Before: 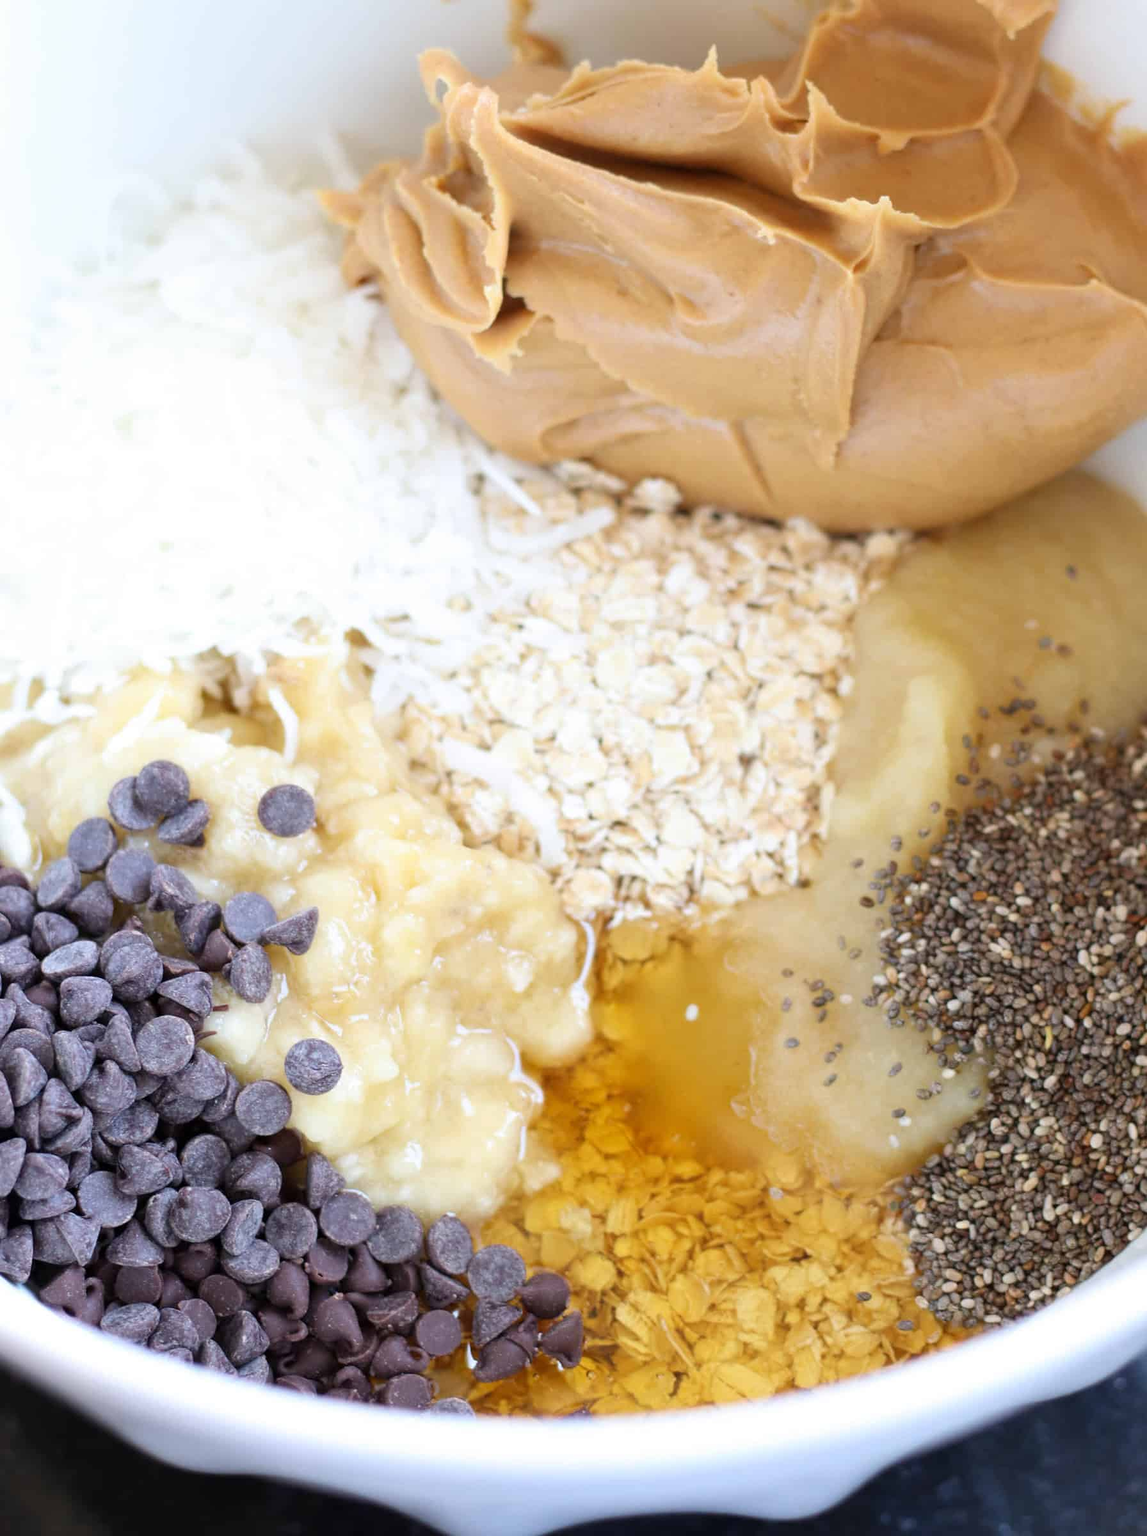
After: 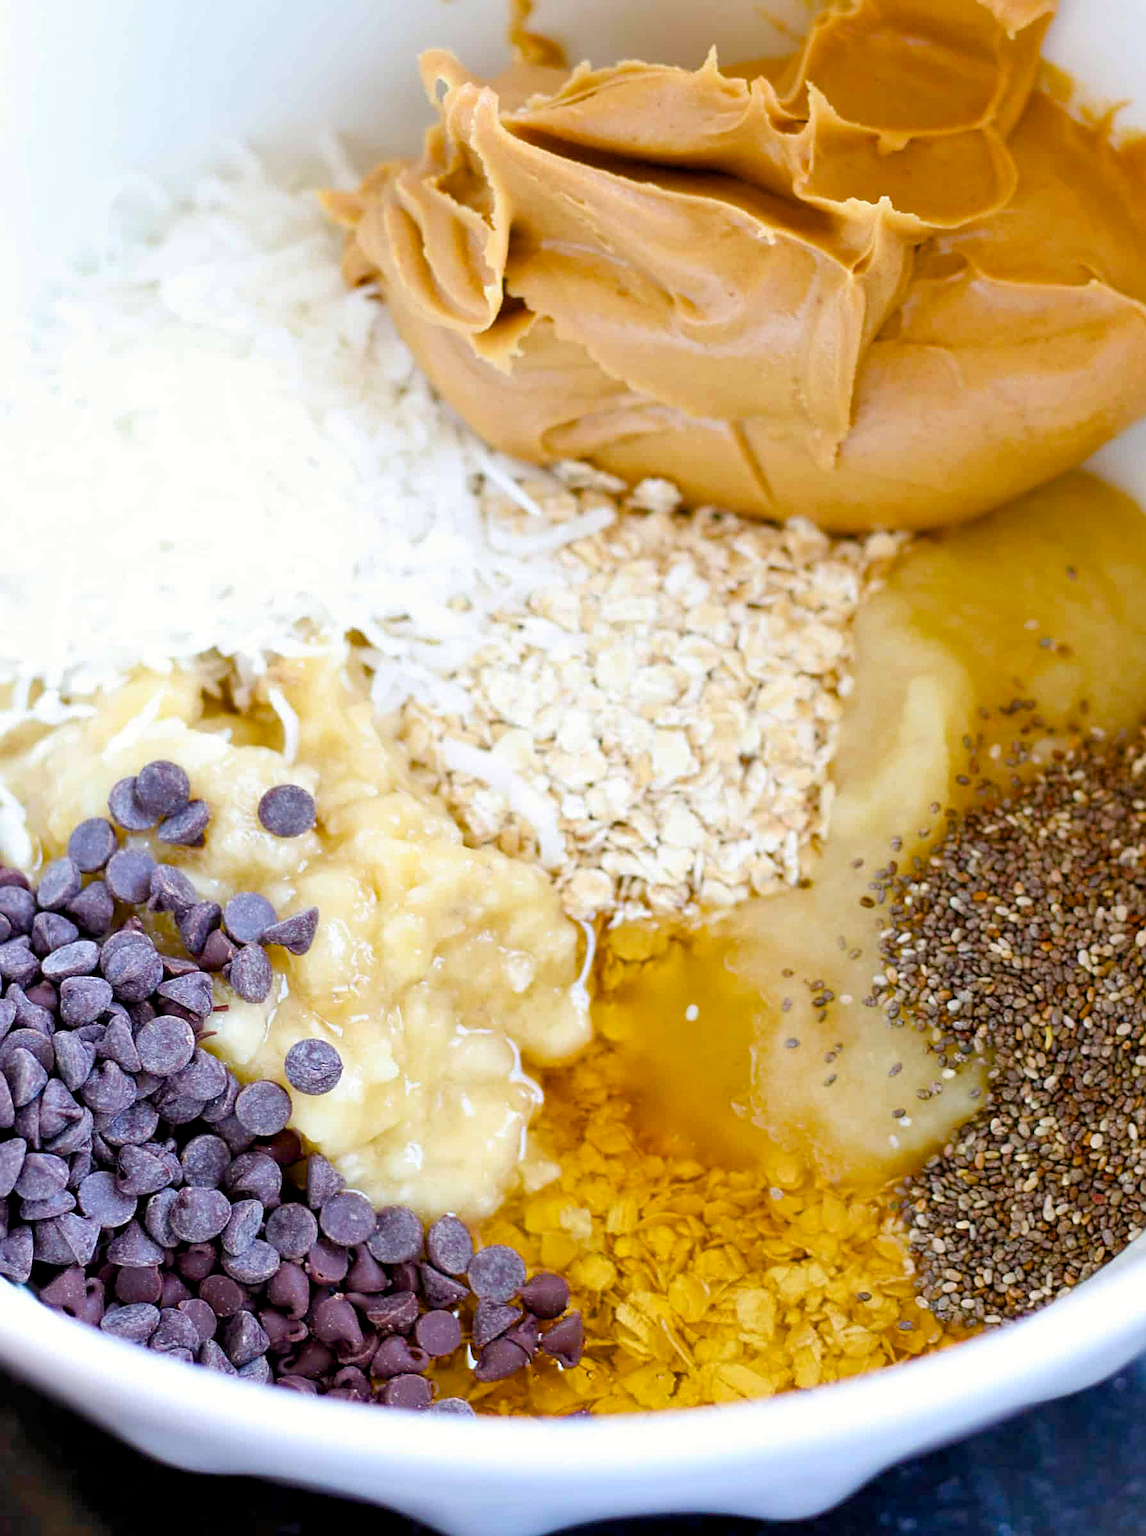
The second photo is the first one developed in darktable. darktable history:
color balance rgb: power › chroma 0.269%, power › hue 60.12°, global offset › luminance -0.51%, perceptual saturation grading › global saturation 54.94%, perceptual saturation grading › highlights -50.188%, perceptual saturation grading › mid-tones 40.687%, perceptual saturation grading › shadows 31.173%, global vibrance 20.62%
shadows and highlights: shadows 37.4, highlights -28.05, soften with gaussian
sharpen: on, module defaults
